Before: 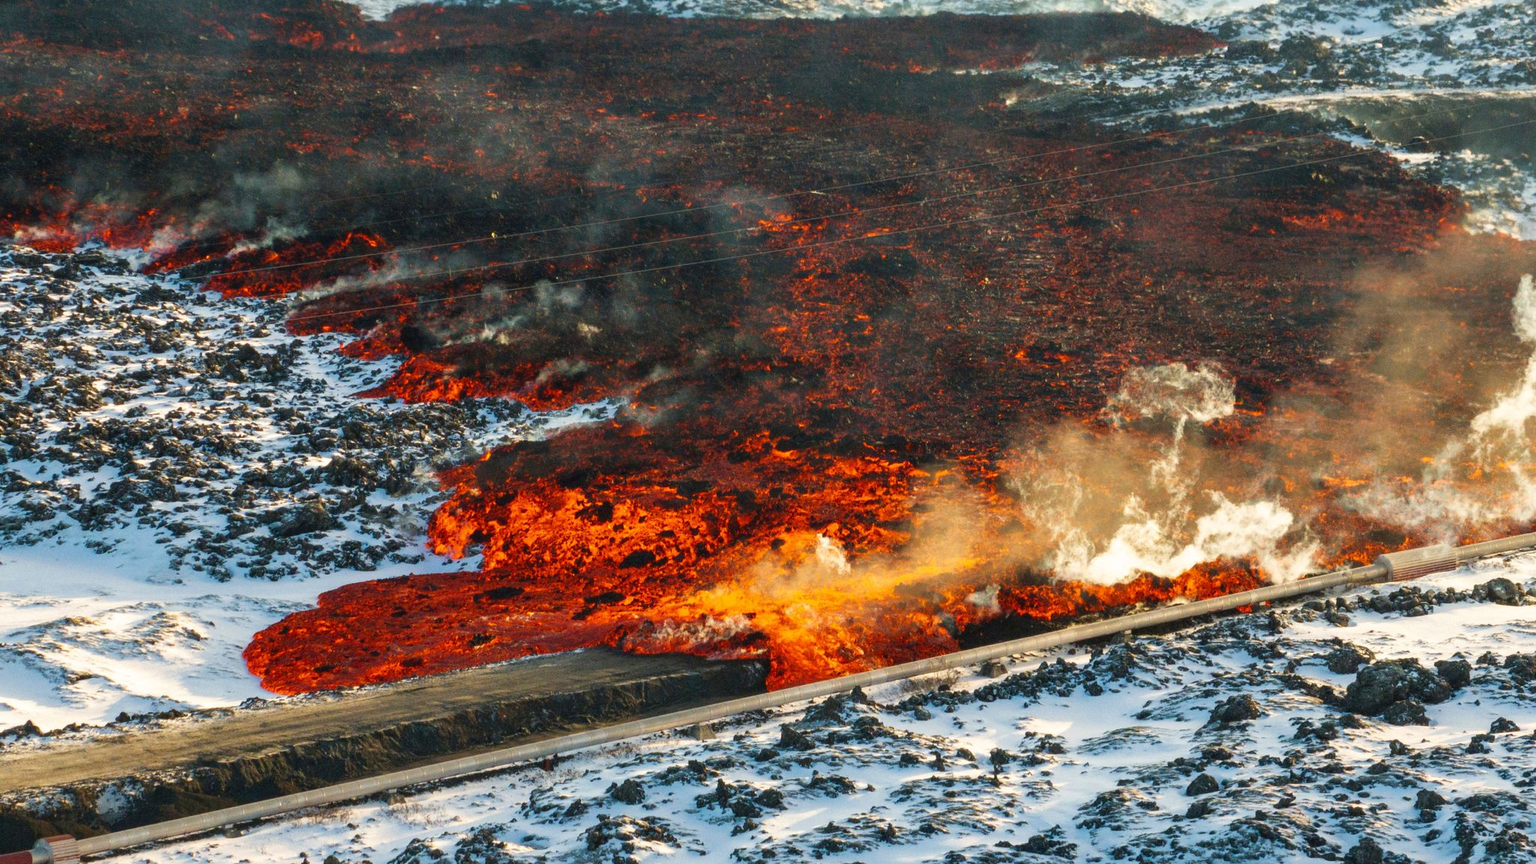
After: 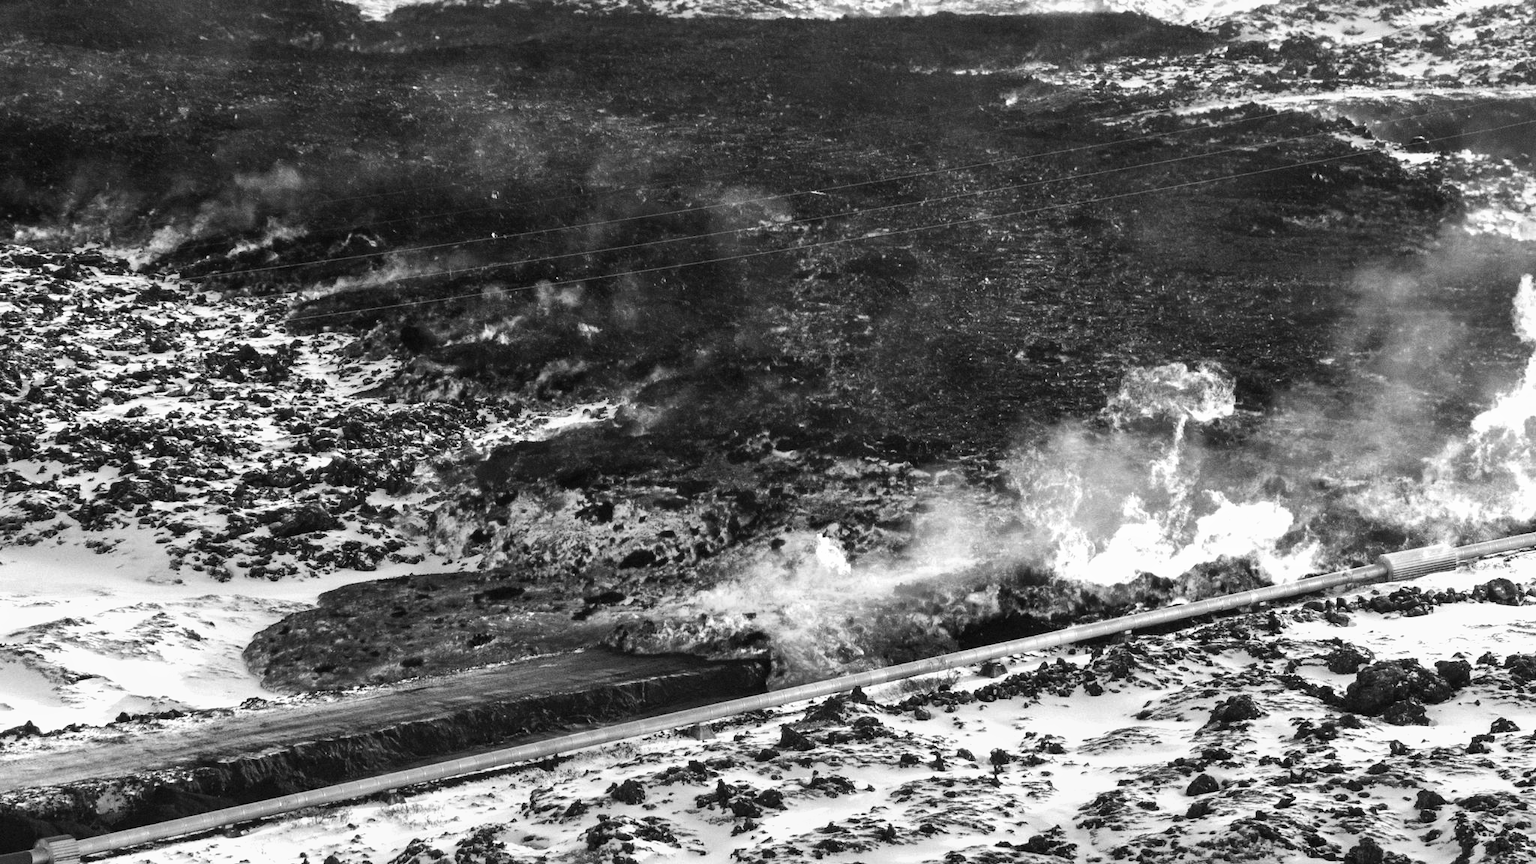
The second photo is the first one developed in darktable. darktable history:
monochrome: a 32, b 64, size 2.3
shadows and highlights: shadows 29.61, highlights -30.47, low approximation 0.01, soften with gaussian
tone equalizer: -8 EV -0.75 EV, -7 EV -0.7 EV, -6 EV -0.6 EV, -5 EV -0.4 EV, -3 EV 0.4 EV, -2 EV 0.6 EV, -1 EV 0.7 EV, +0 EV 0.75 EV, edges refinement/feathering 500, mask exposure compensation -1.57 EV, preserve details no
